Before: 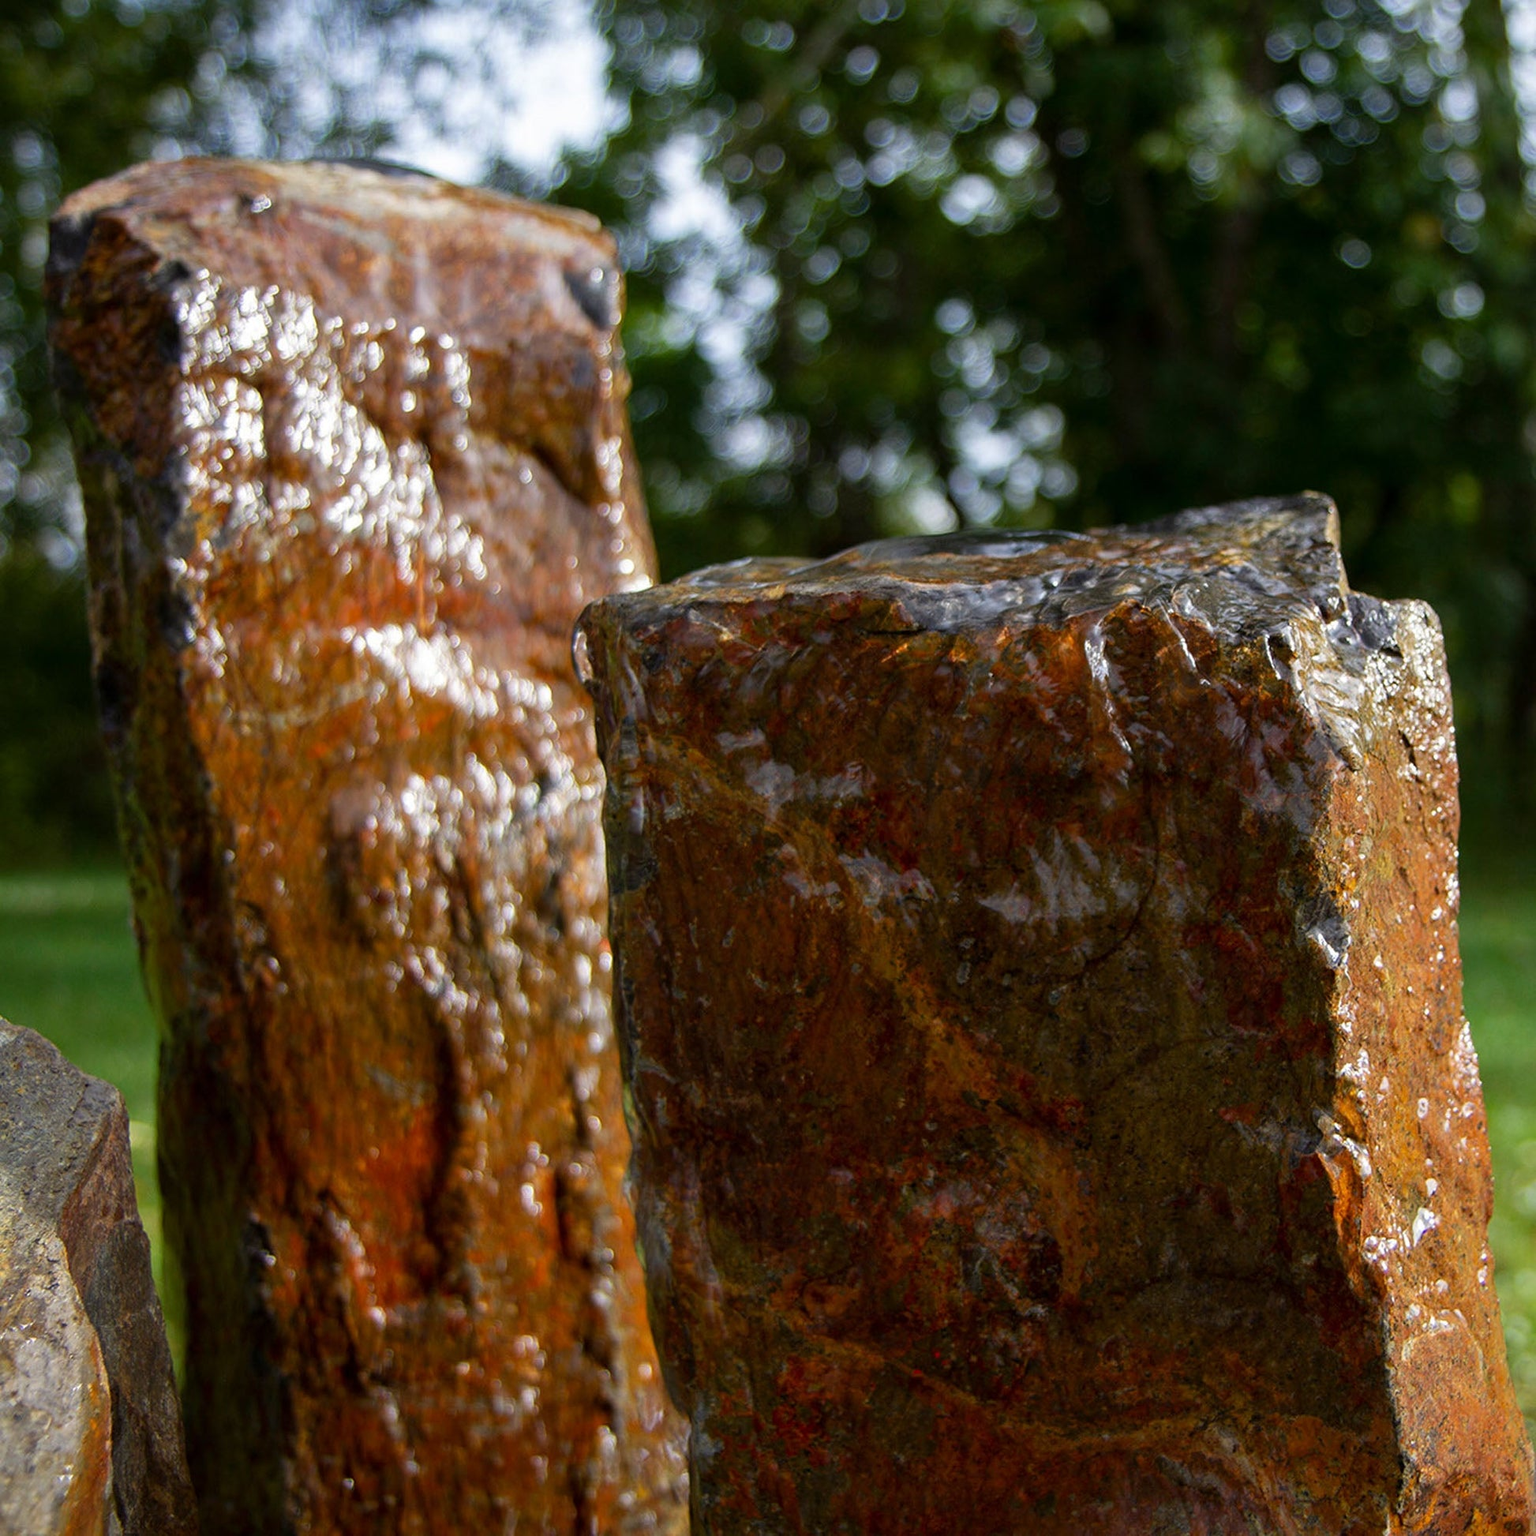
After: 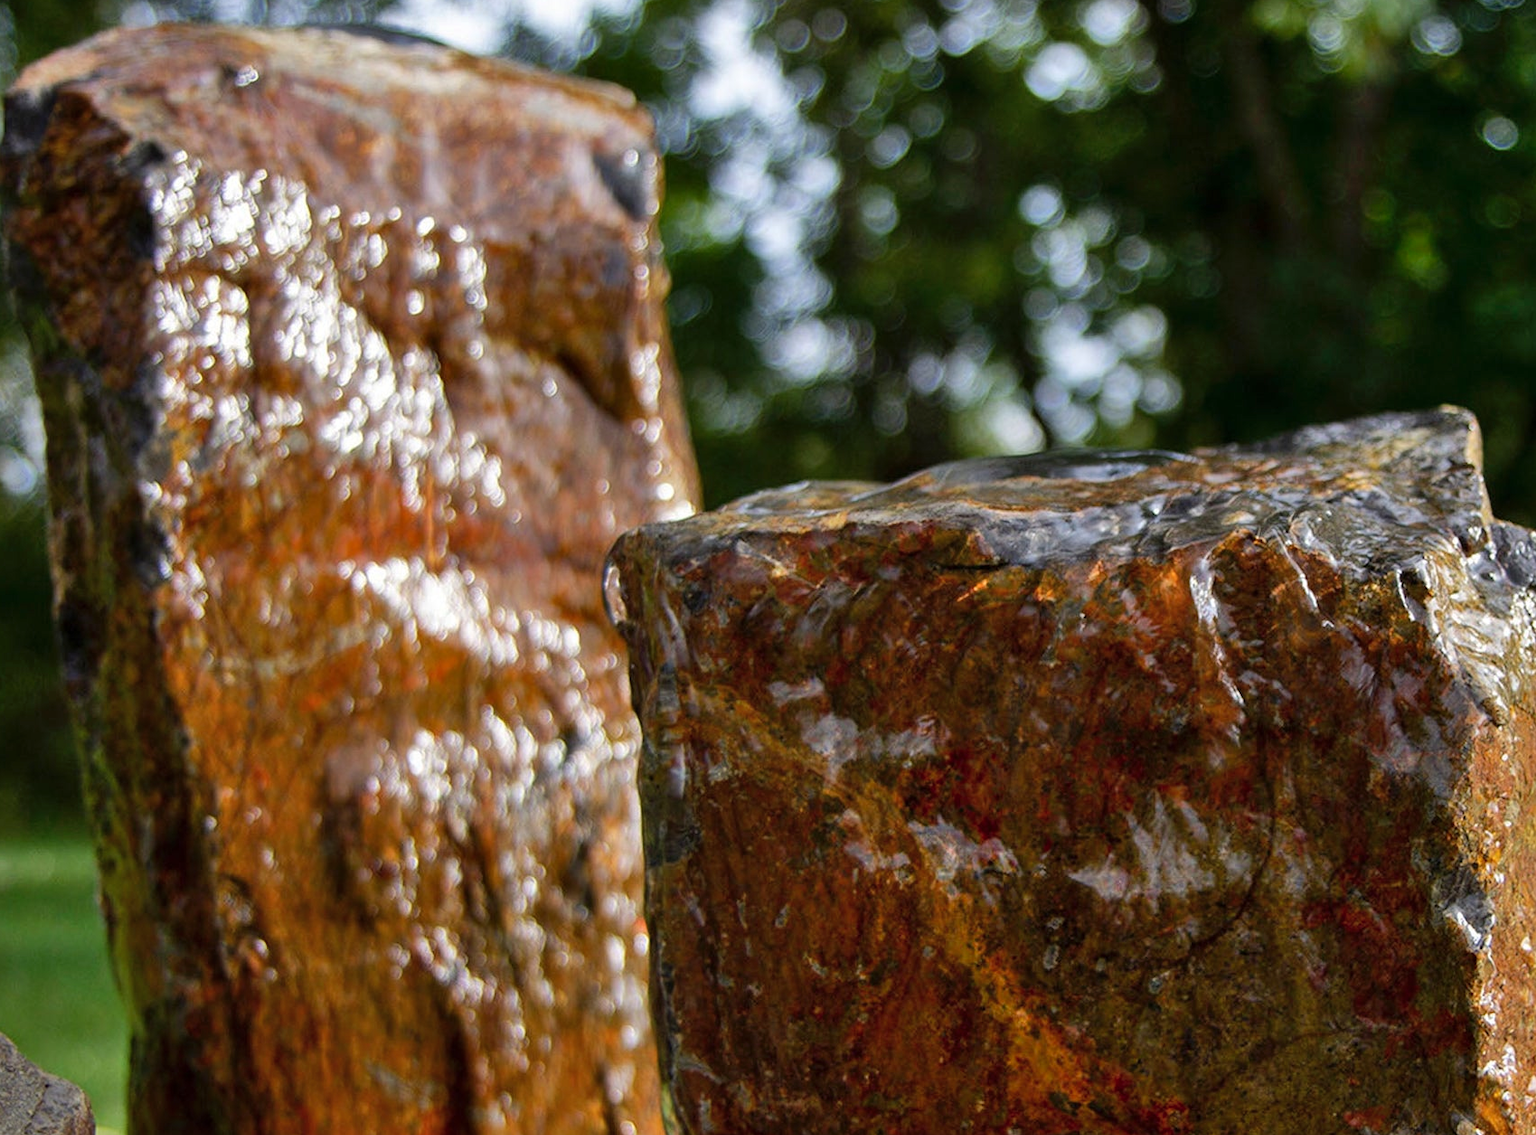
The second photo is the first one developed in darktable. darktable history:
crop: left 3.015%, top 8.969%, right 9.647%, bottom 26.457%
shadows and highlights: soften with gaussian
